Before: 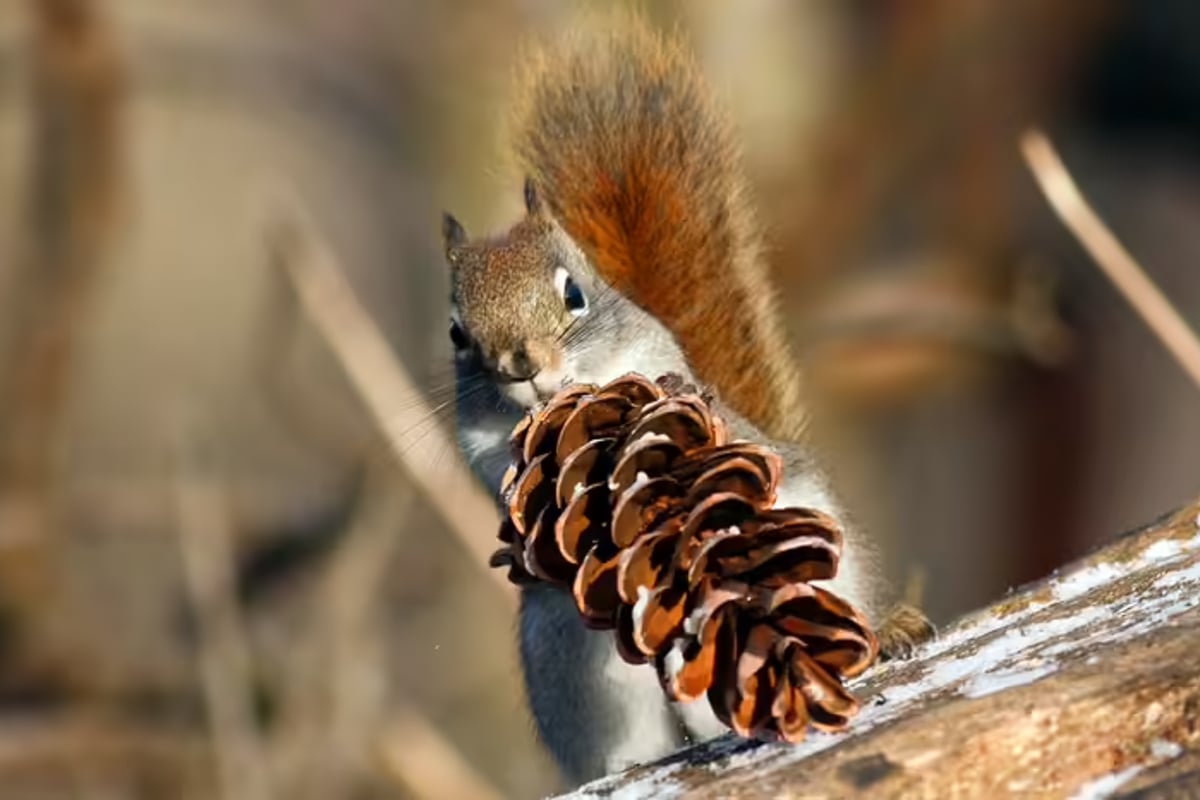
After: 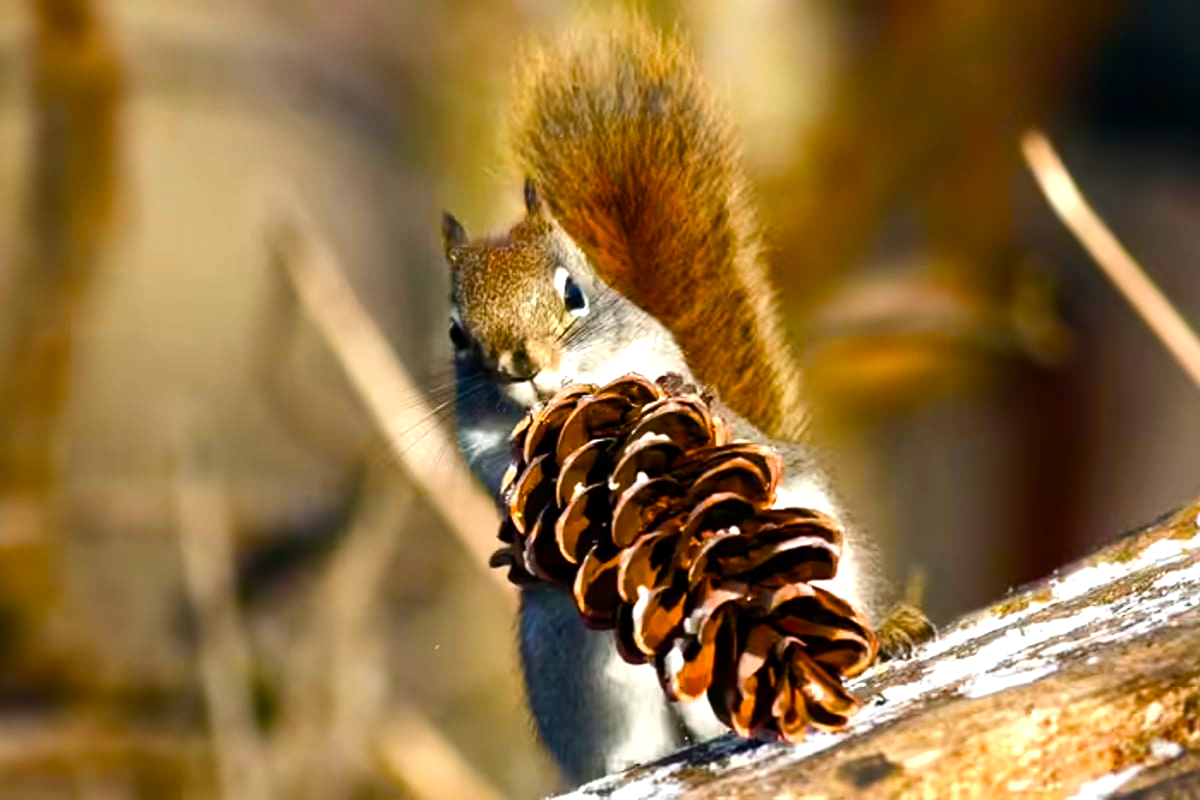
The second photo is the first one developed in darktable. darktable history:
color balance rgb: linear chroma grading › global chroma 8.675%, perceptual saturation grading › global saturation 34.602%, perceptual saturation grading › highlights -25.475%, perceptual saturation grading › shadows 49.601%, perceptual brilliance grading › highlights 20.122%, perceptual brilliance grading › mid-tones 19.487%, perceptual brilliance grading › shadows -20.566%
